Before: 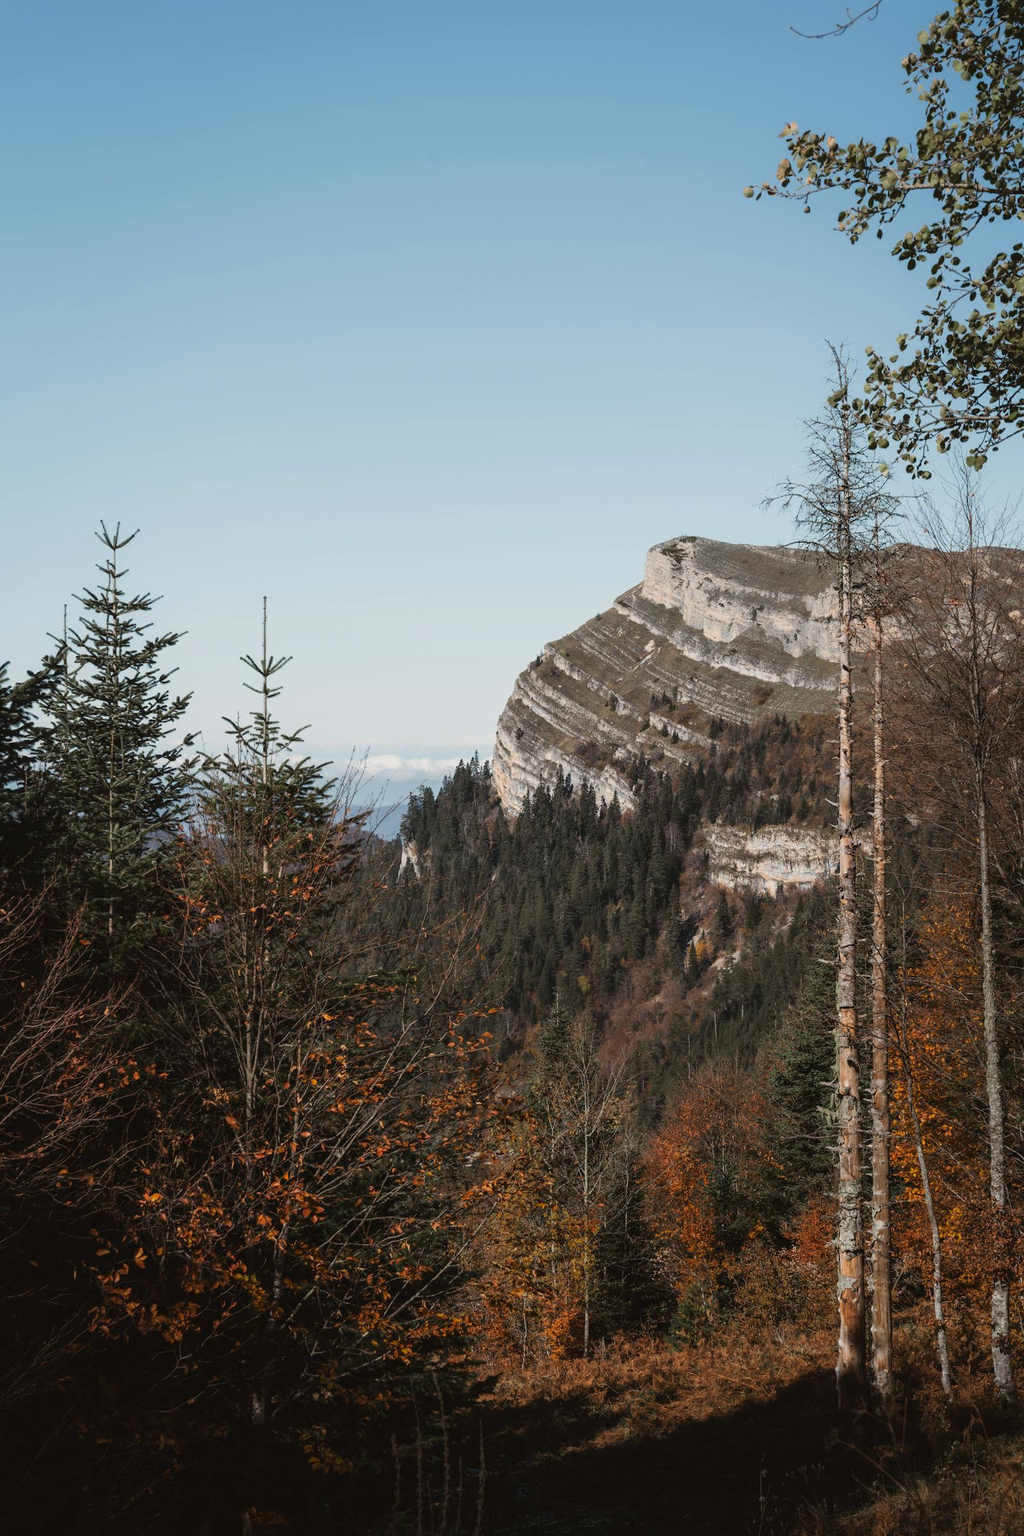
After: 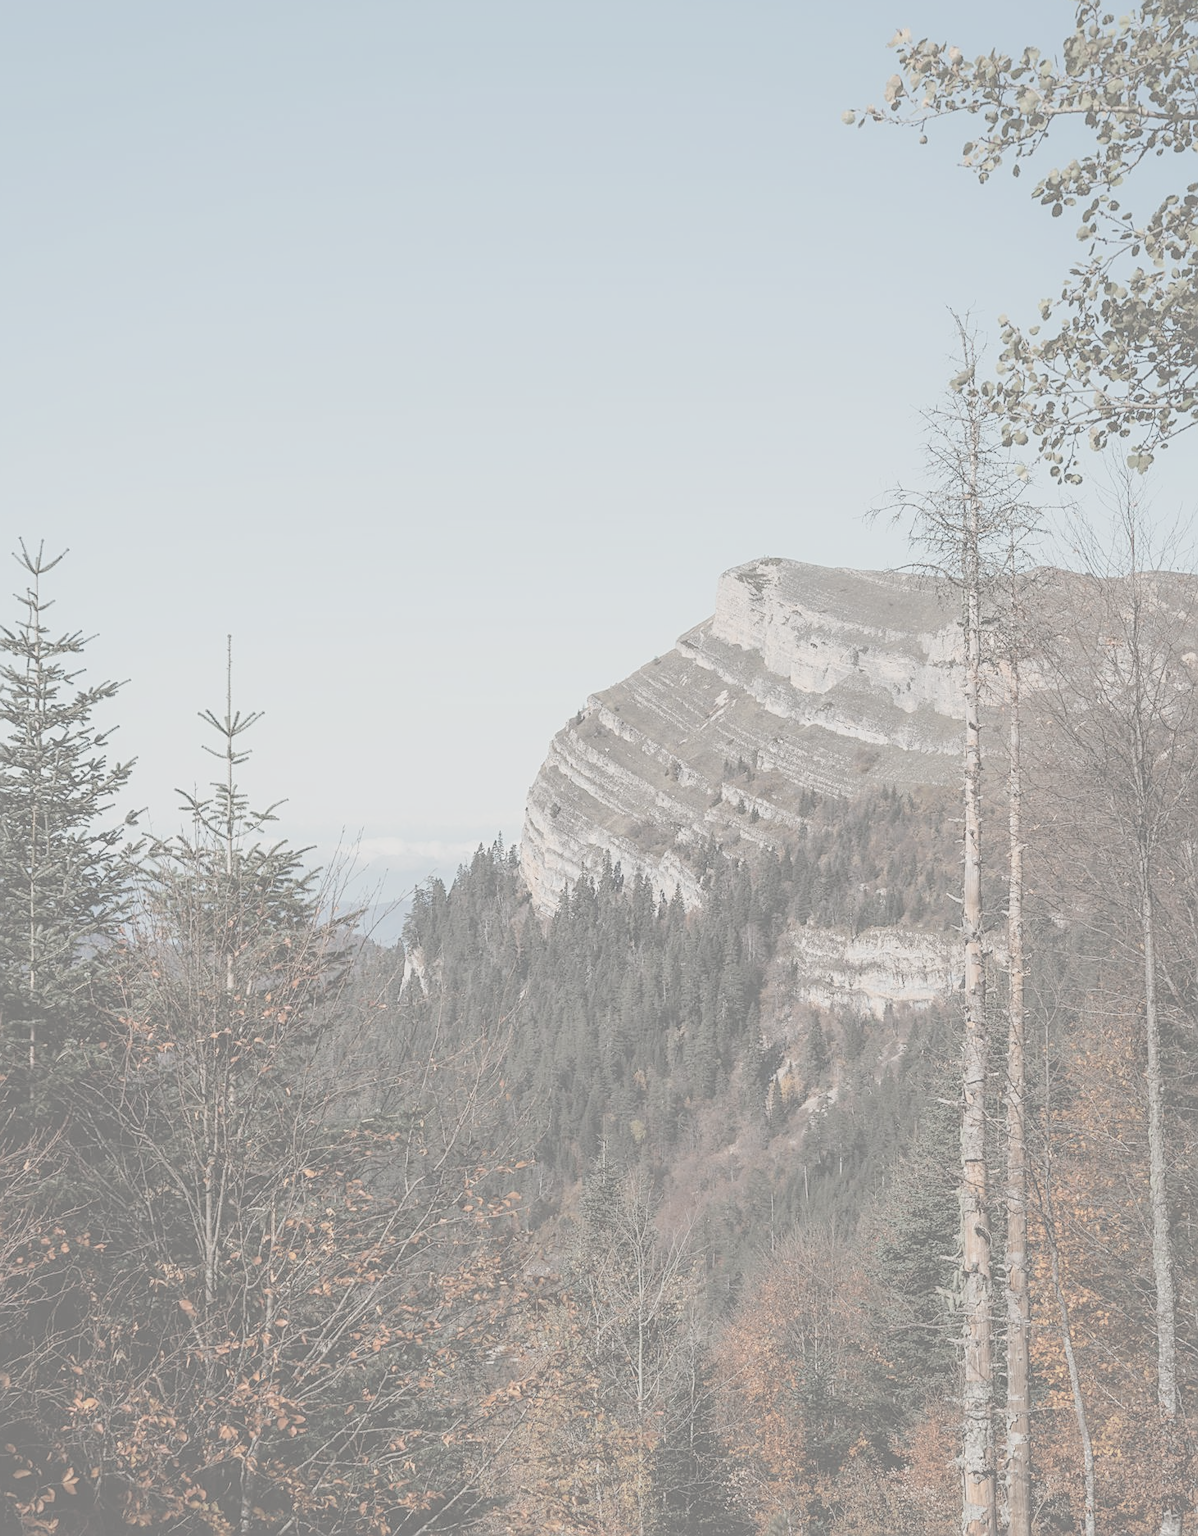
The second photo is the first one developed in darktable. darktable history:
sharpen: on, module defaults
crop: left 8.397%, top 6.573%, bottom 15.25%
velvia: strength 45.12%
contrast brightness saturation: contrast -0.329, brightness 0.752, saturation -0.8
